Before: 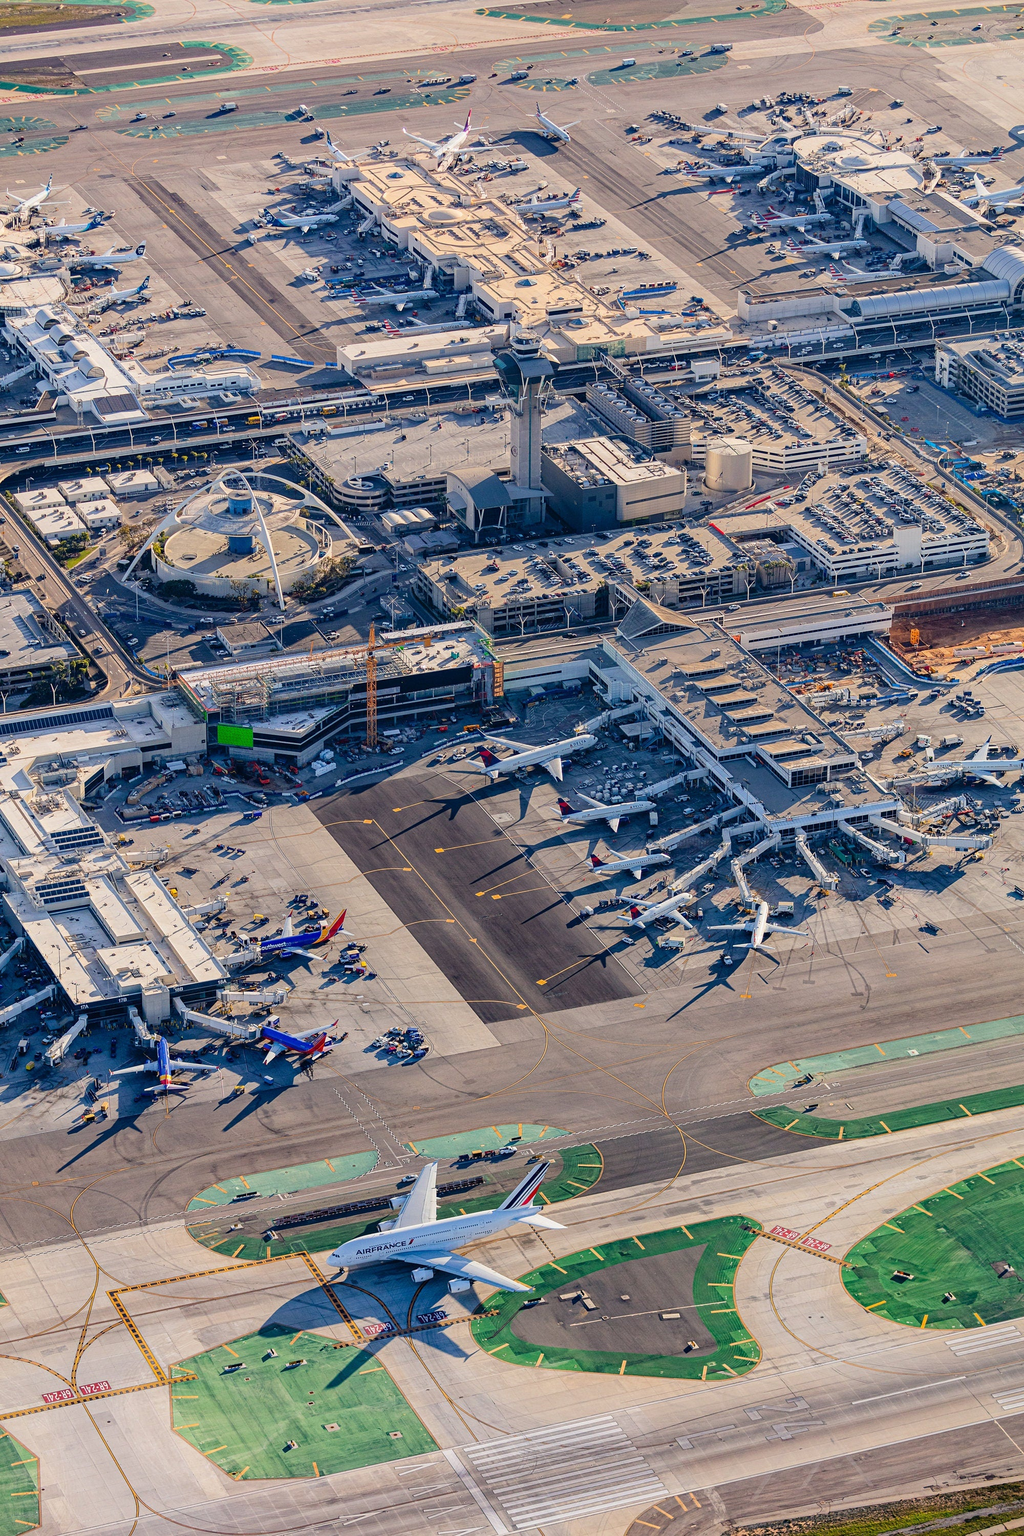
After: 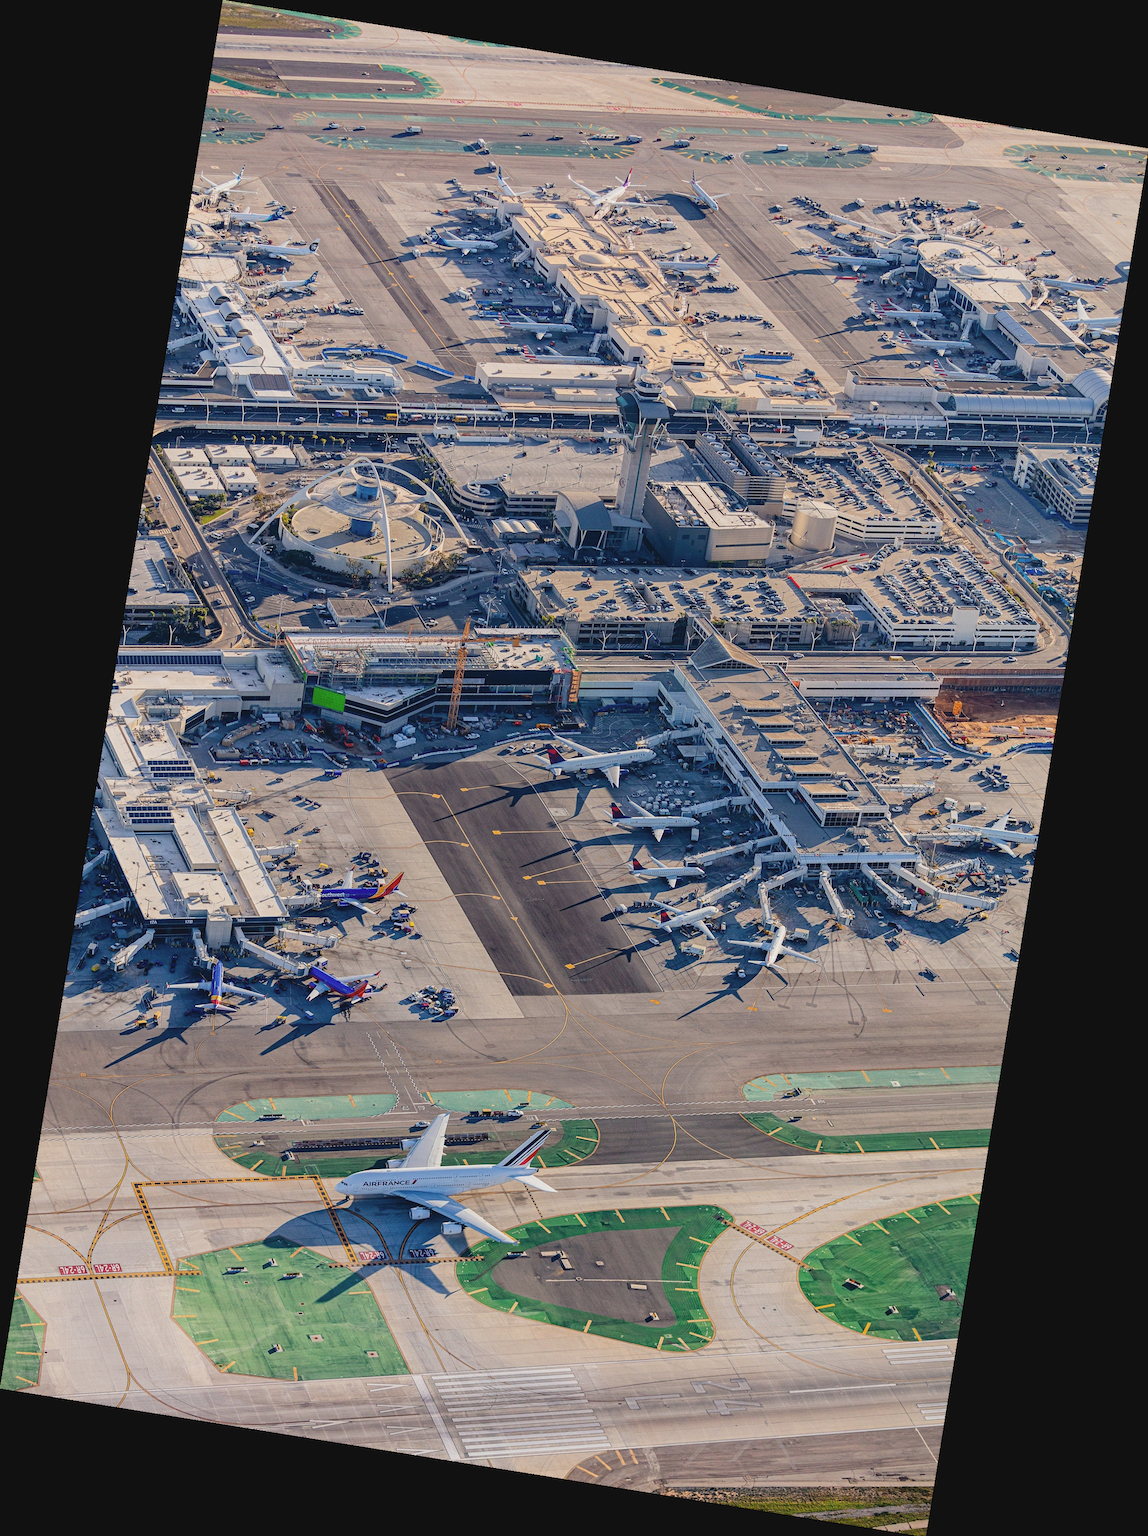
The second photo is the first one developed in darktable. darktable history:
rotate and perspective: rotation 9.12°, automatic cropping off
contrast brightness saturation: contrast -0.1, saturation -0.1
